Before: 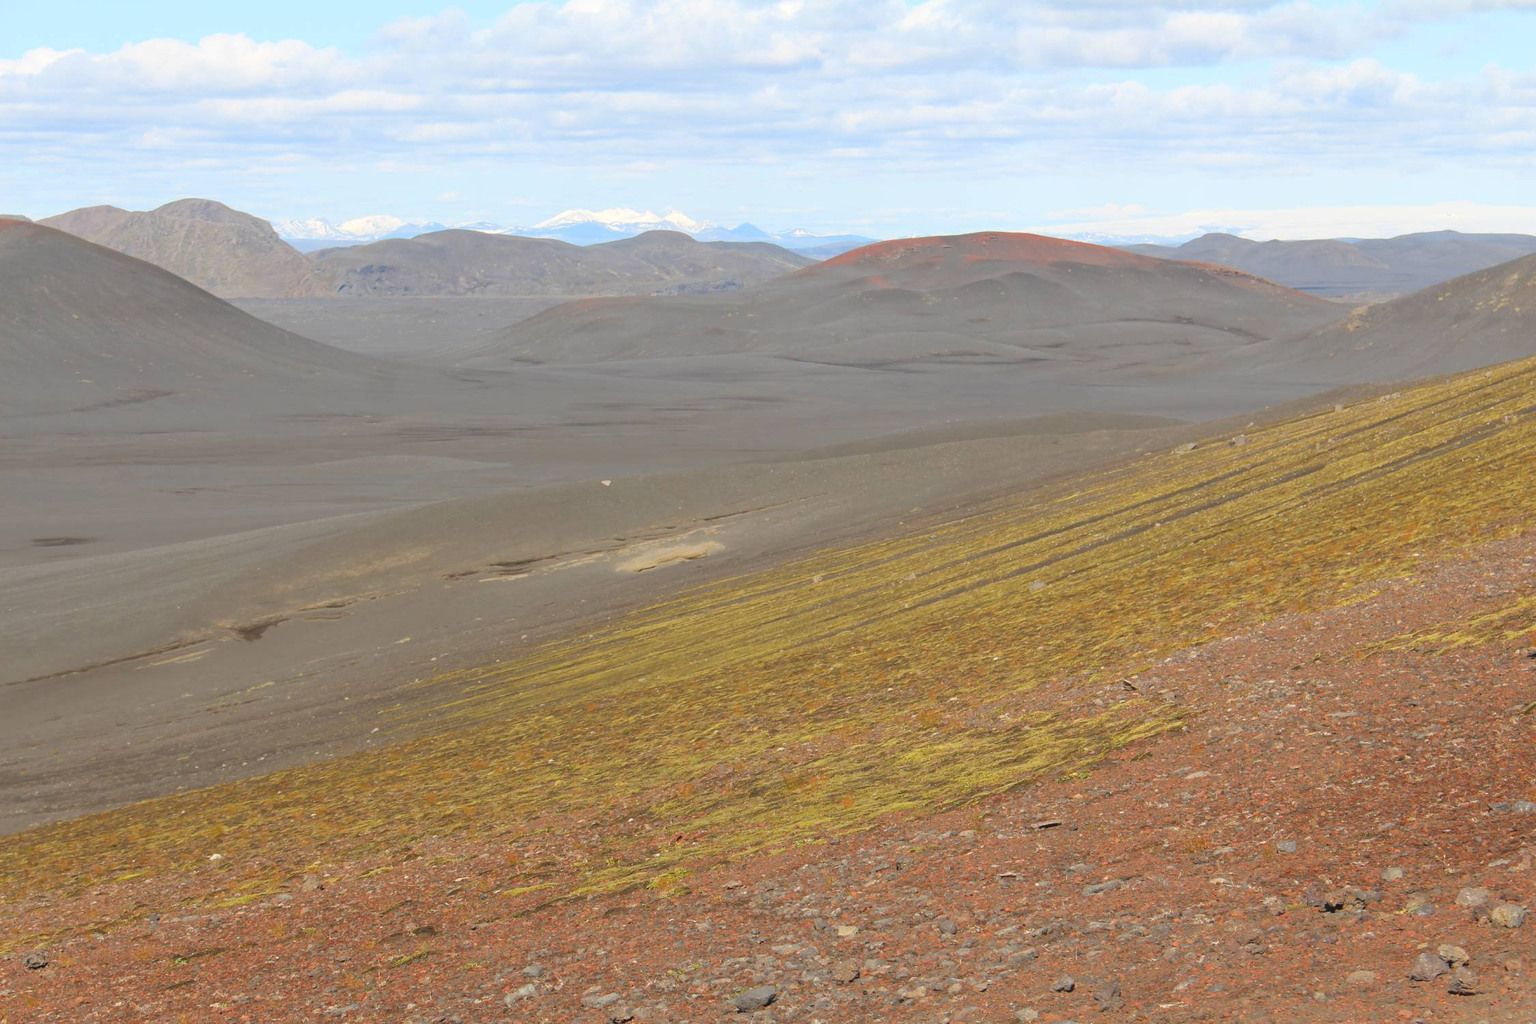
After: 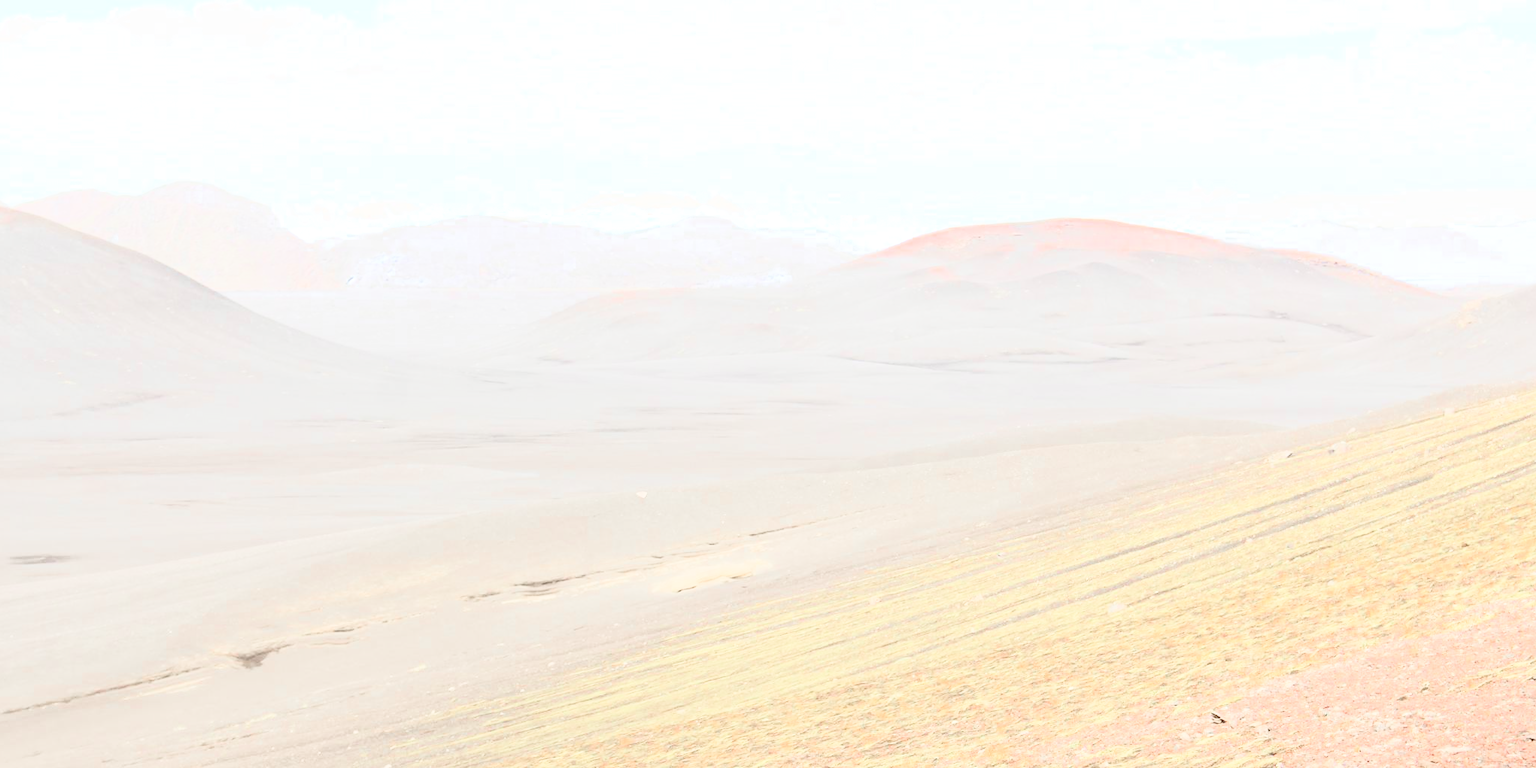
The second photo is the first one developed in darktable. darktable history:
filmic rgb: black relative exposure -7.22 EV, white relative exposure 5.34 EV, hardness 3.02
crop: left 1.557%, top 3.36%, right 7.656%, bottom 28.472%
color zones: curves: ch0 [(0, 0.466) (0.128, 0.466) (0.25, 0.5) (0.375, 0.456) (0.5, 0.5) (0.625, 0.5) (0.737, 0.652) (0.875, 0.5)]; ch1 [(0, 0.603) (0.125, 0.618) (0.261, 0.348) (0.372, 0.353) (0.497, 0.363) (0.611, 0.45) (0.731, 0.427) (0.875, 0.518) (0.998, 0.652)]; ch2 [(0, 0.559) (0.125, 0.451) (0.253, 0.564) (0.37, 0.578) (0.5, 0.466) (0.625, 0.471) (0.731, 0.471) (0.88, 0.485)]
exposure: black level correction 0, exposure 1.107 EV, compensate highlight preservation false
contrast brightness saturation: contrast 0.555, brightness 0.569, saturation -0.325
